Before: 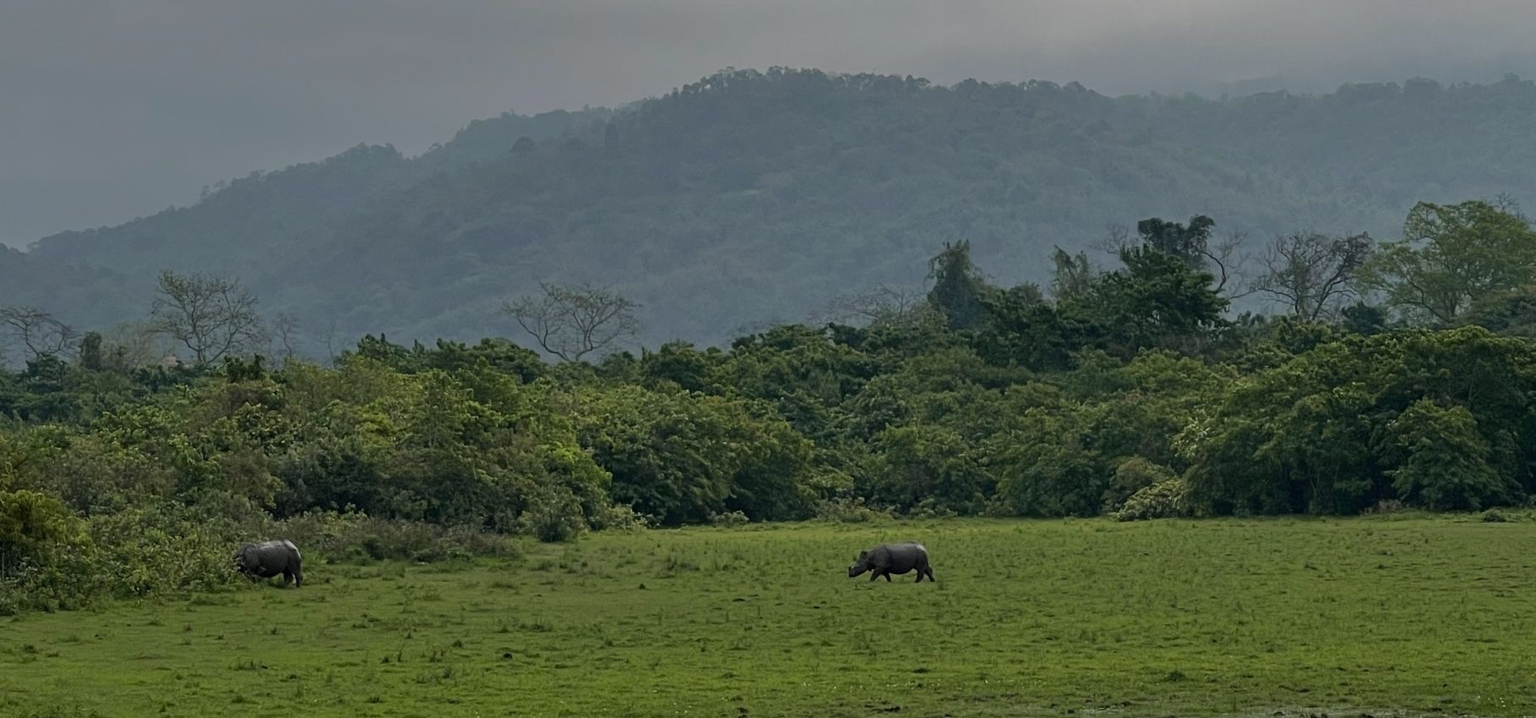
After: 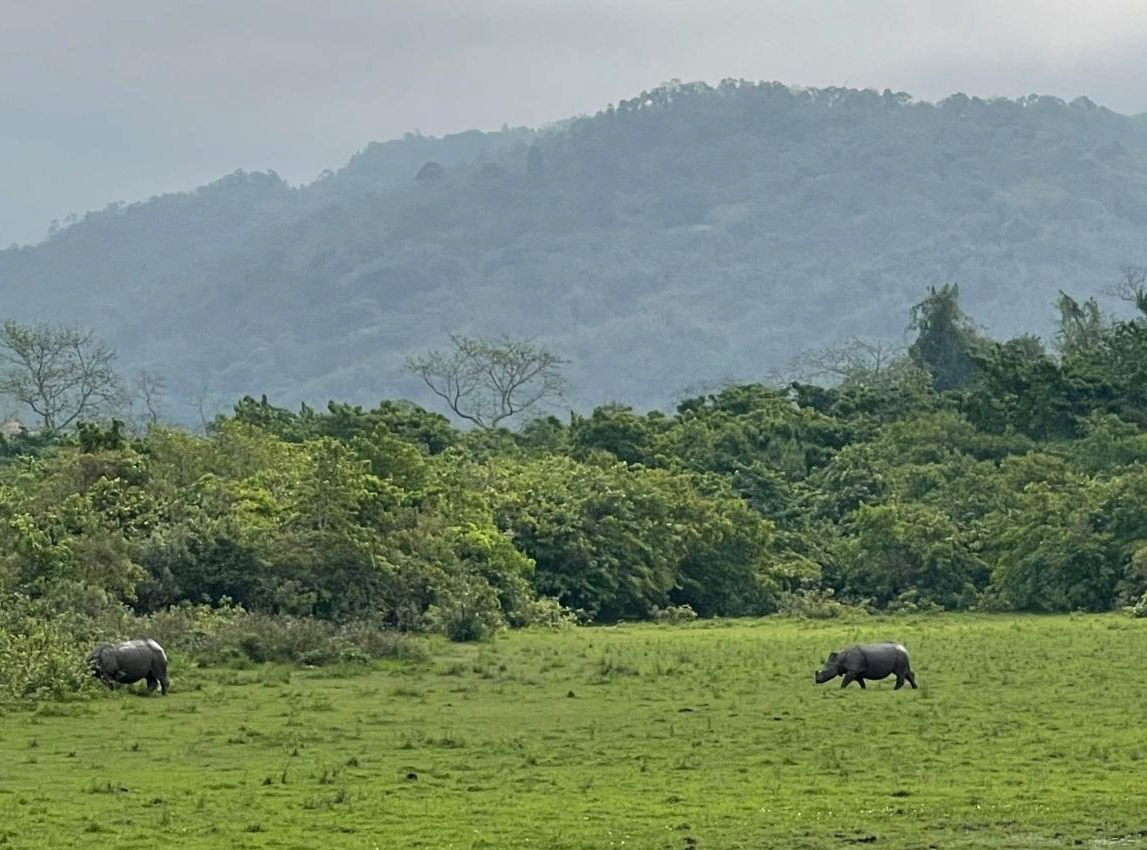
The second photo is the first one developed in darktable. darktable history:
exposure: exposure 1.151 EV, compensate highlight preservation false
crop: left 10.402%, right 26.458%
